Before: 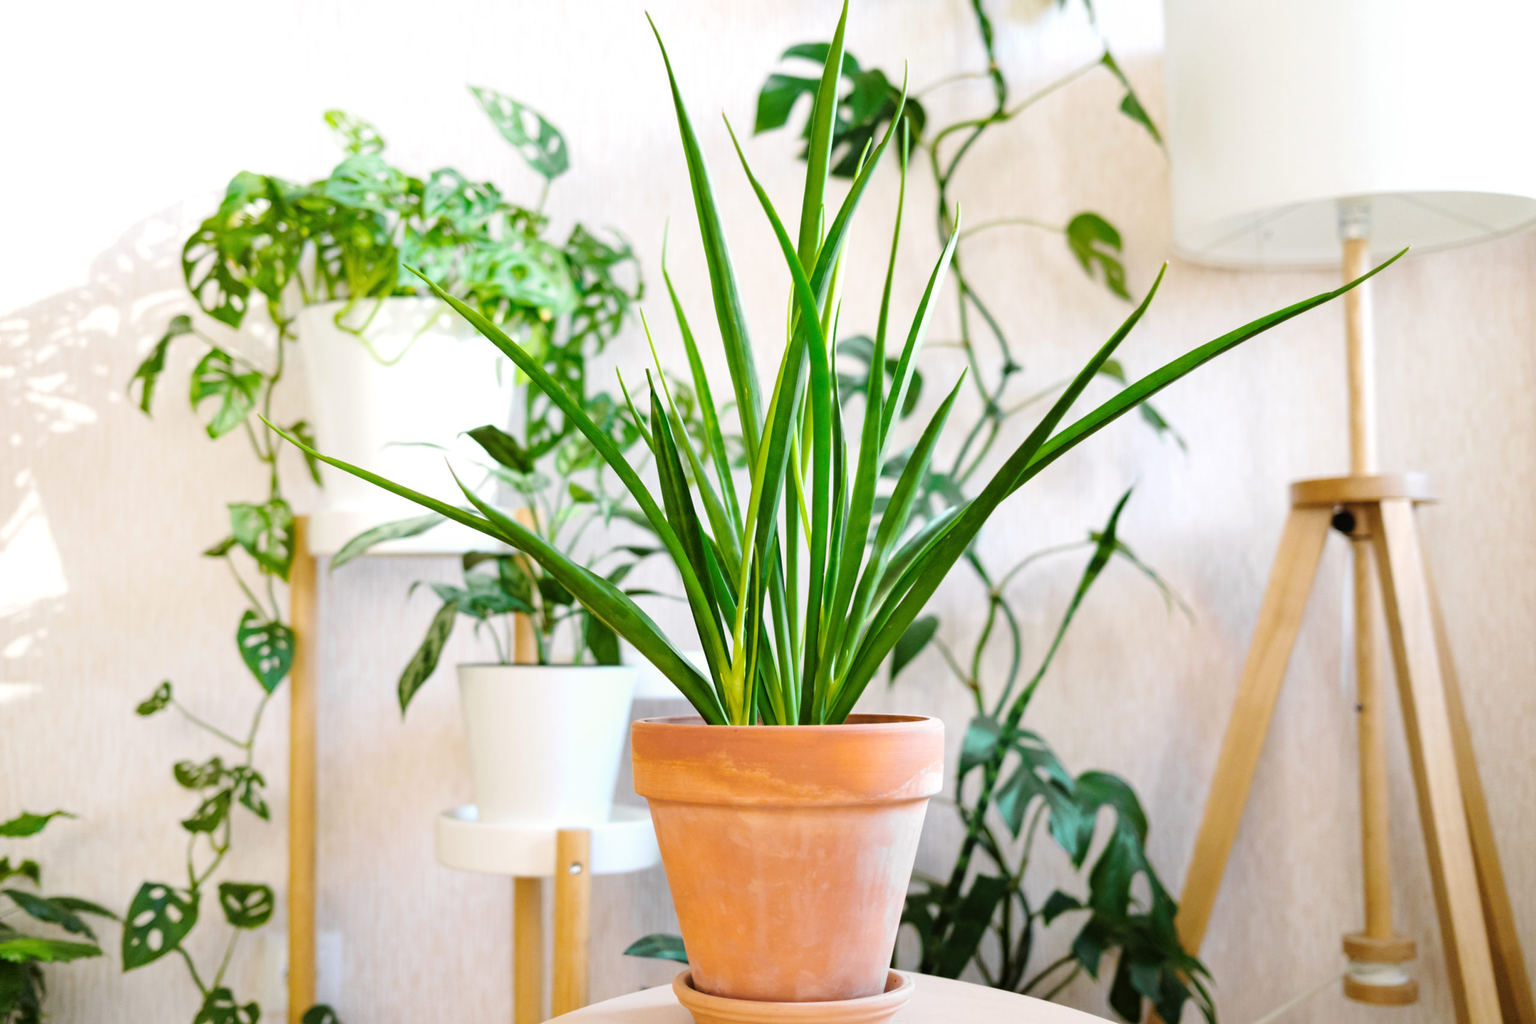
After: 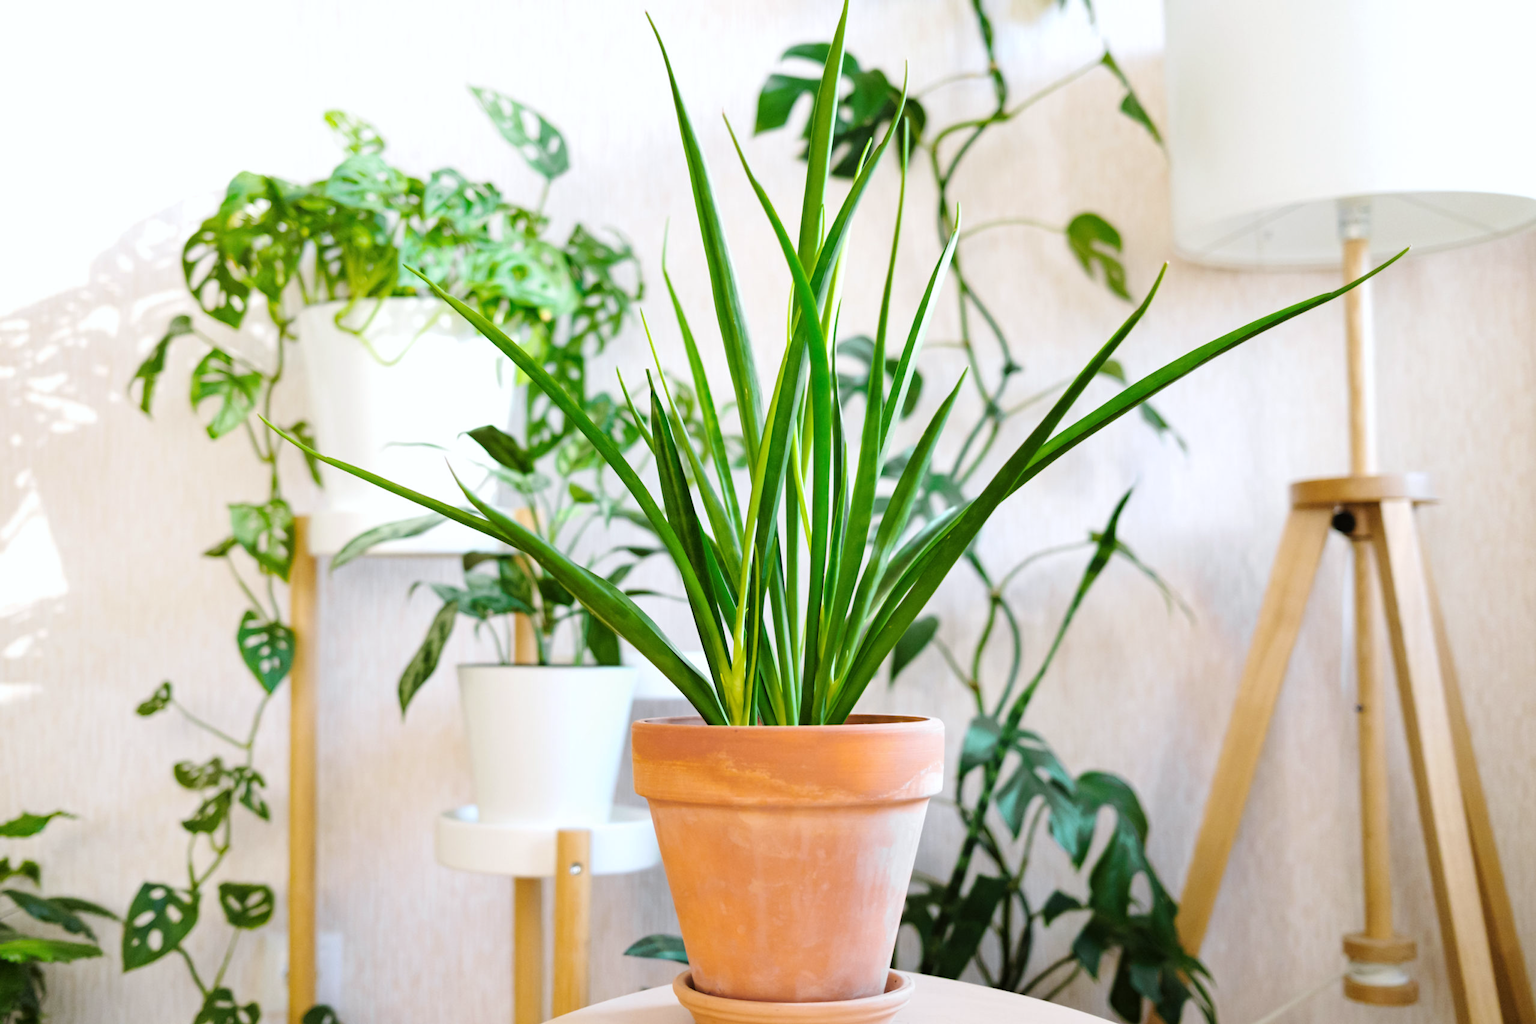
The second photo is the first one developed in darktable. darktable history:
white balance: red 0.988, blue 1.017
tone equalizer: on, module defaults
